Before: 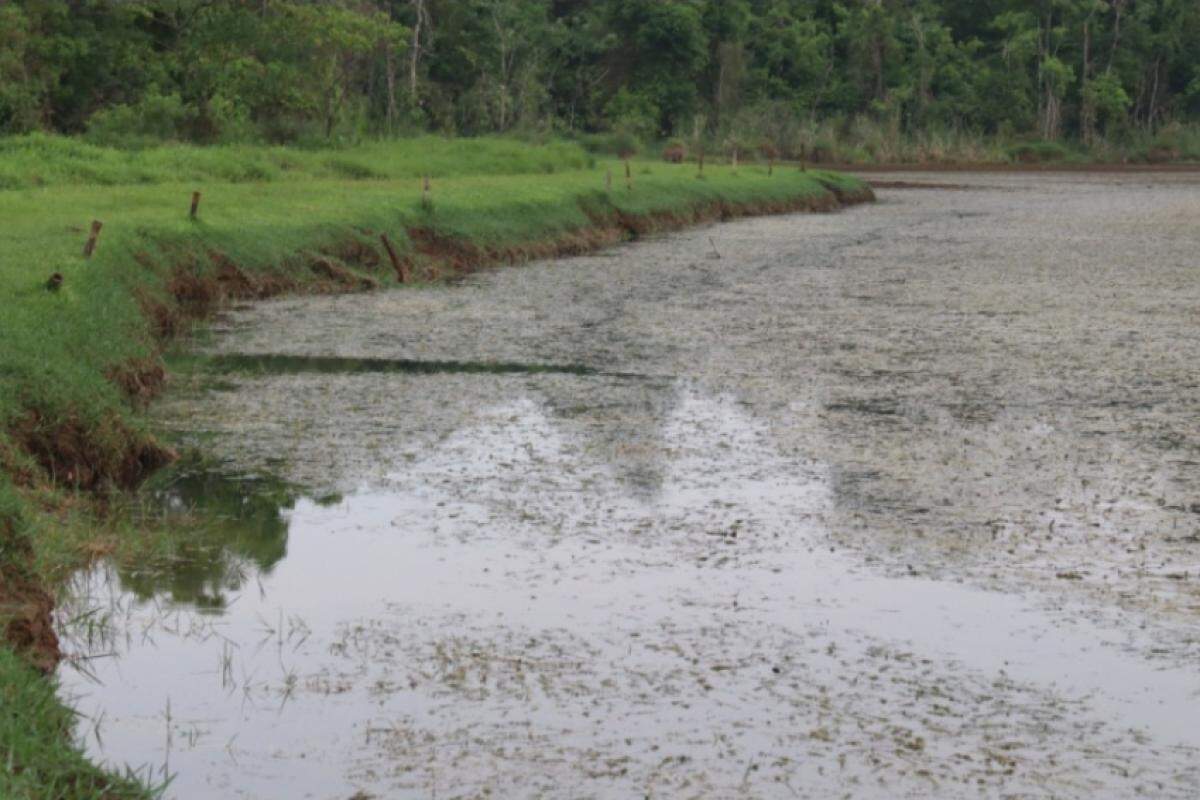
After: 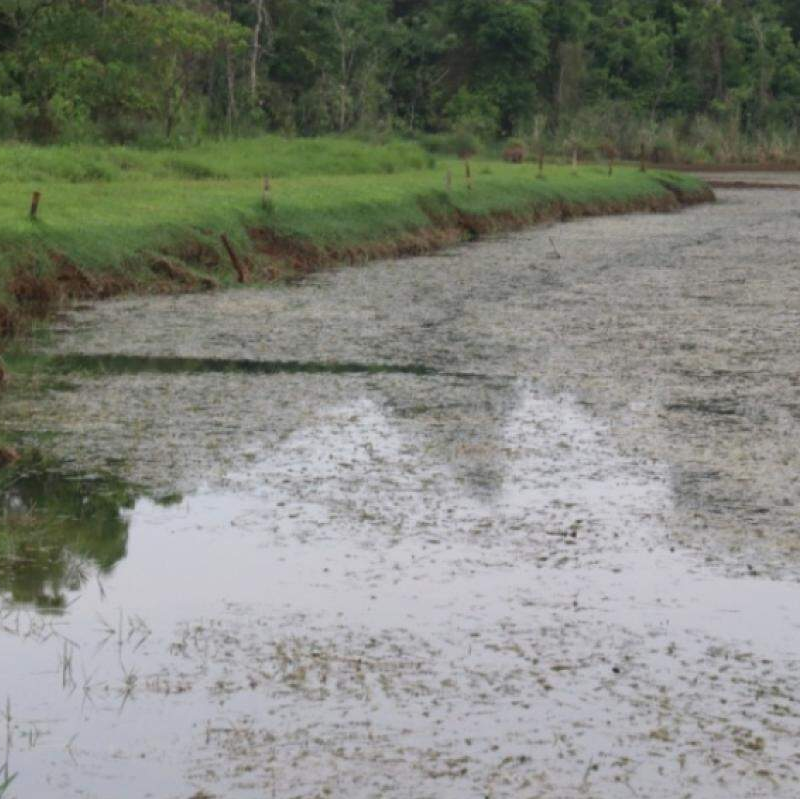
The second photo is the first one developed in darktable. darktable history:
crop and rotate: left 13.396%, right 19.897%
